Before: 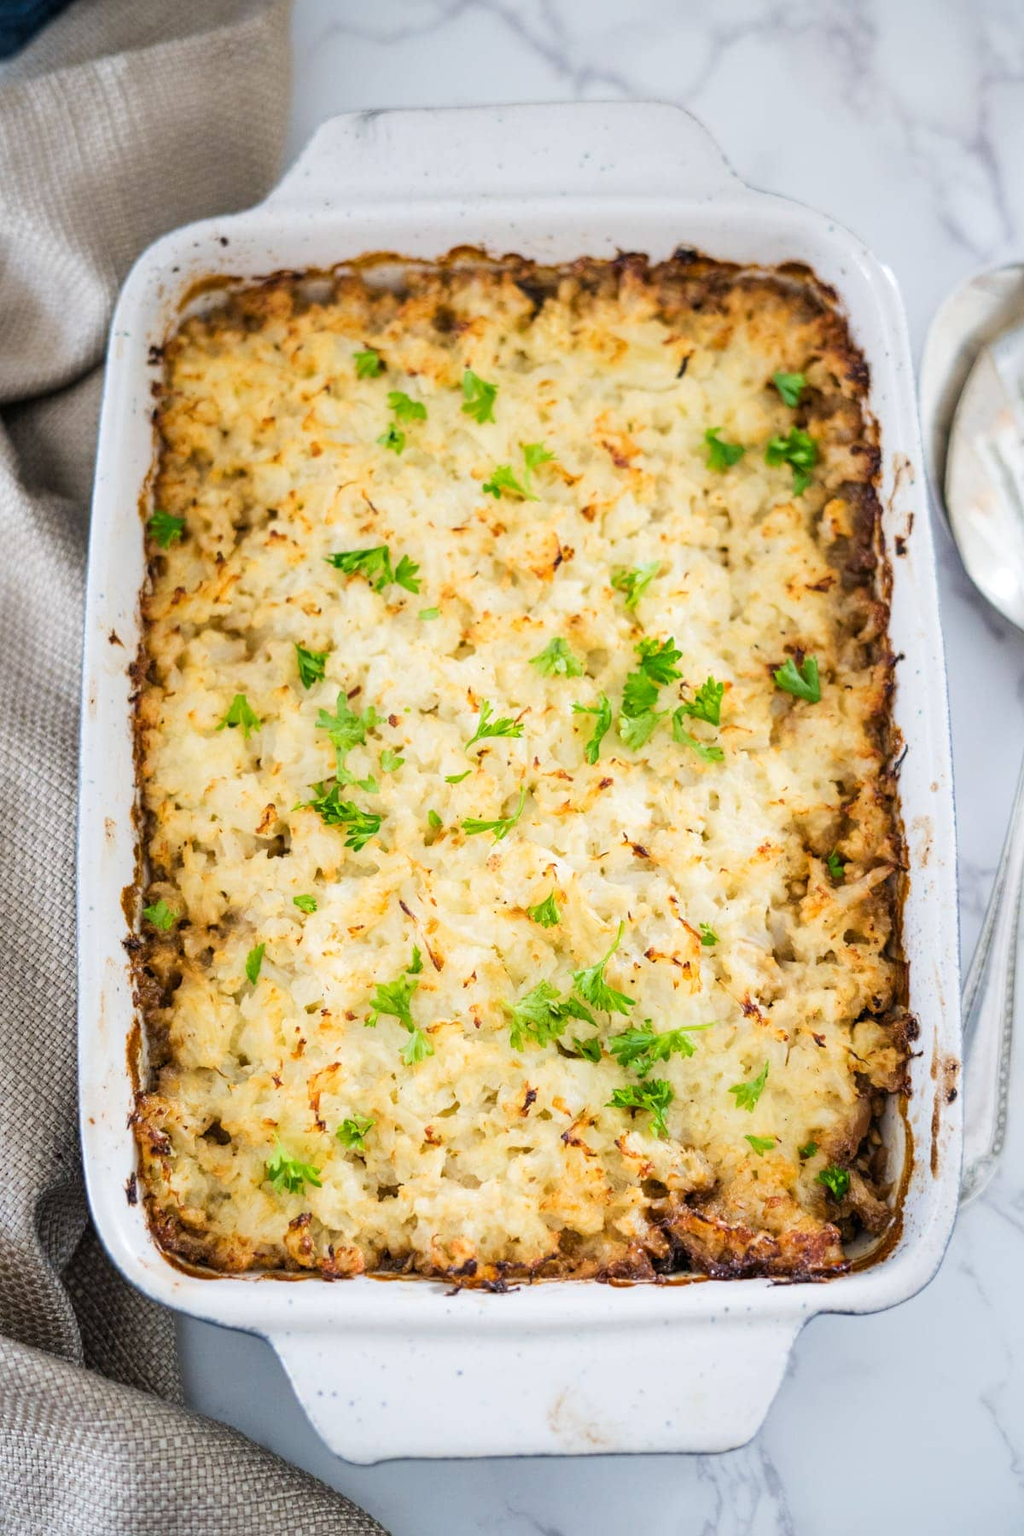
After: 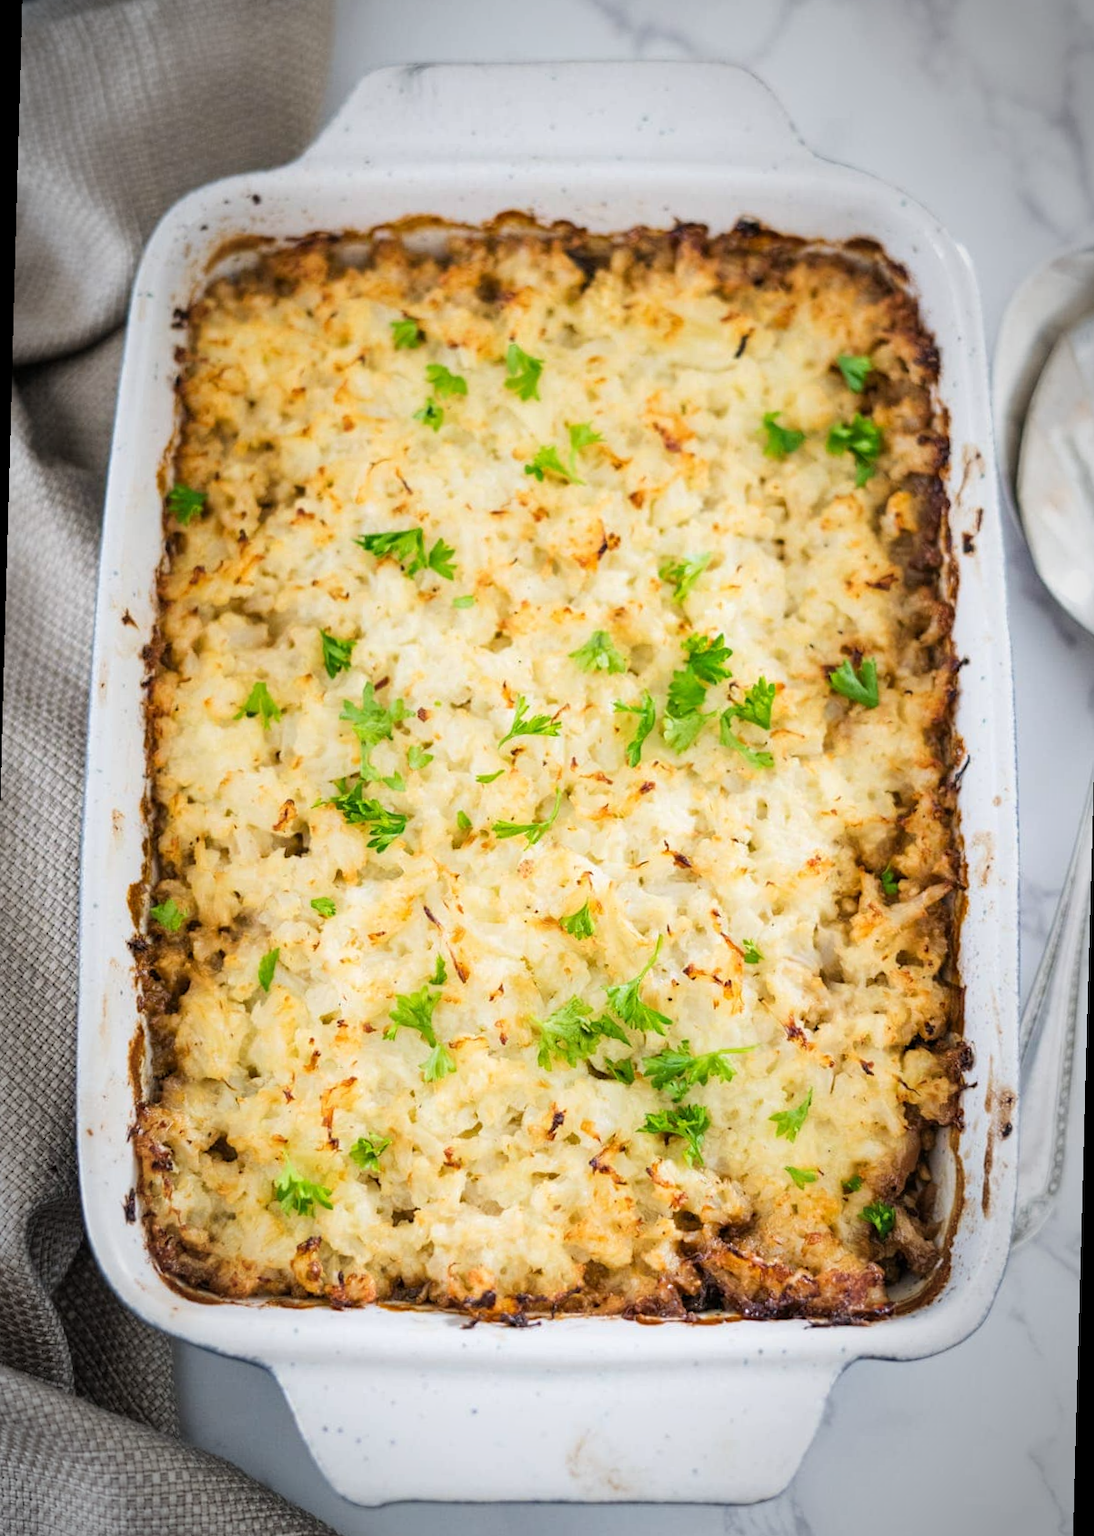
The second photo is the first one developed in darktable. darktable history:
vignetting: automatic ratio true
rotate and perspective: rotation 1.57°, crop left 0.018, crop right 0.982, crop top 0.039, crop bottom 0.961
base curve: preserve colors none
